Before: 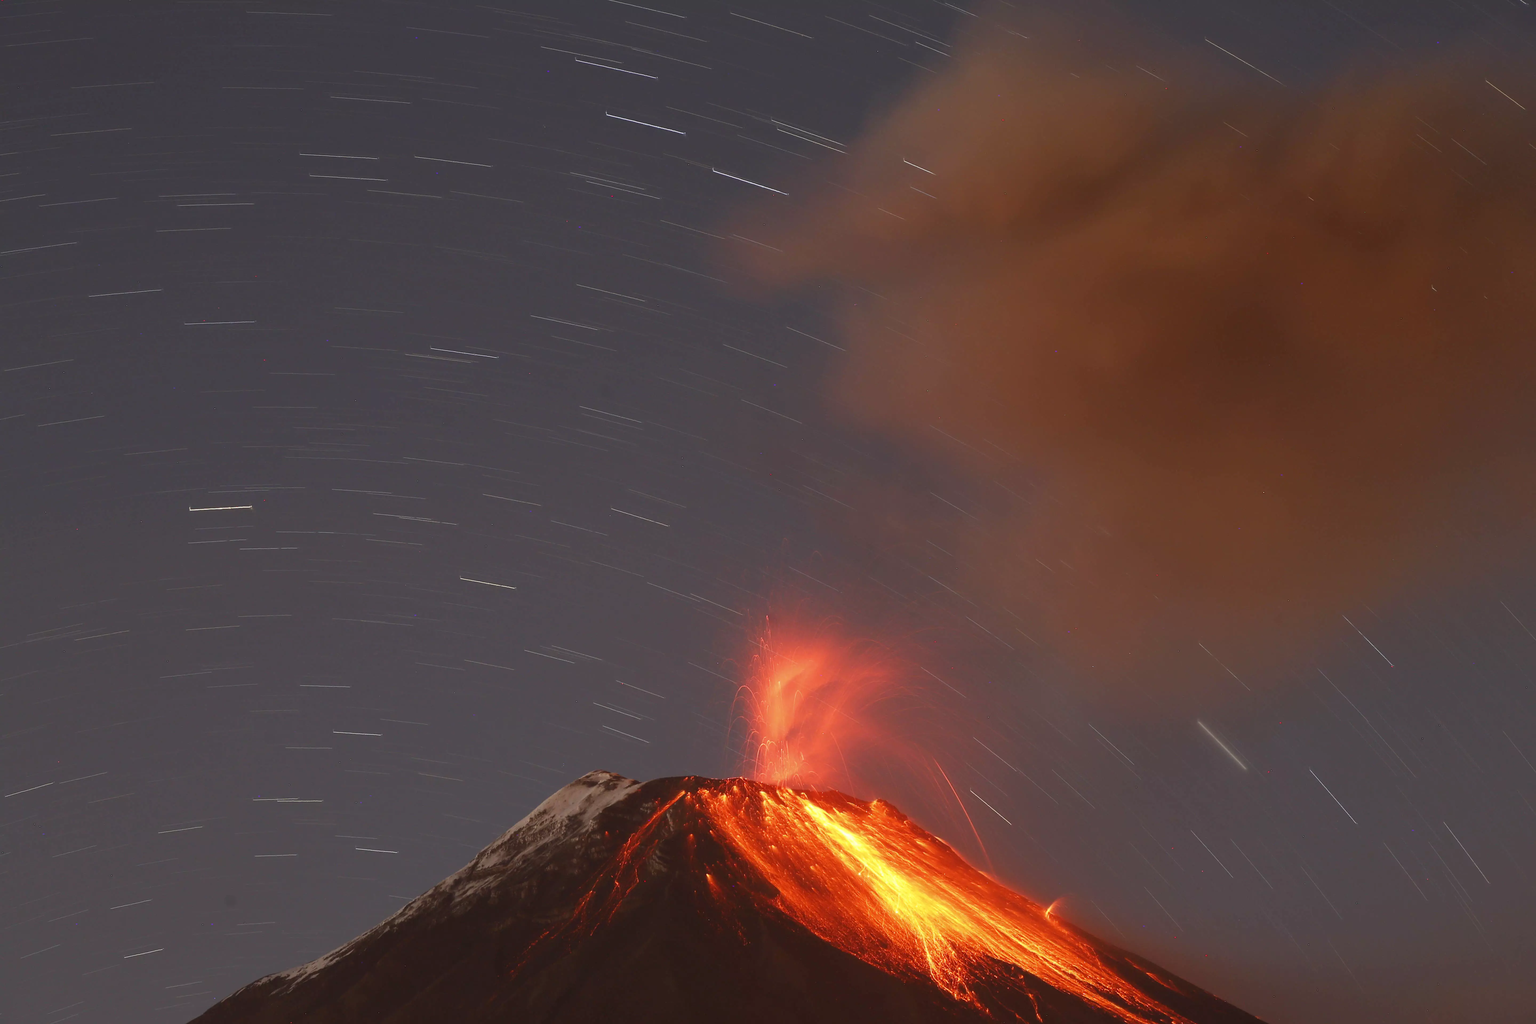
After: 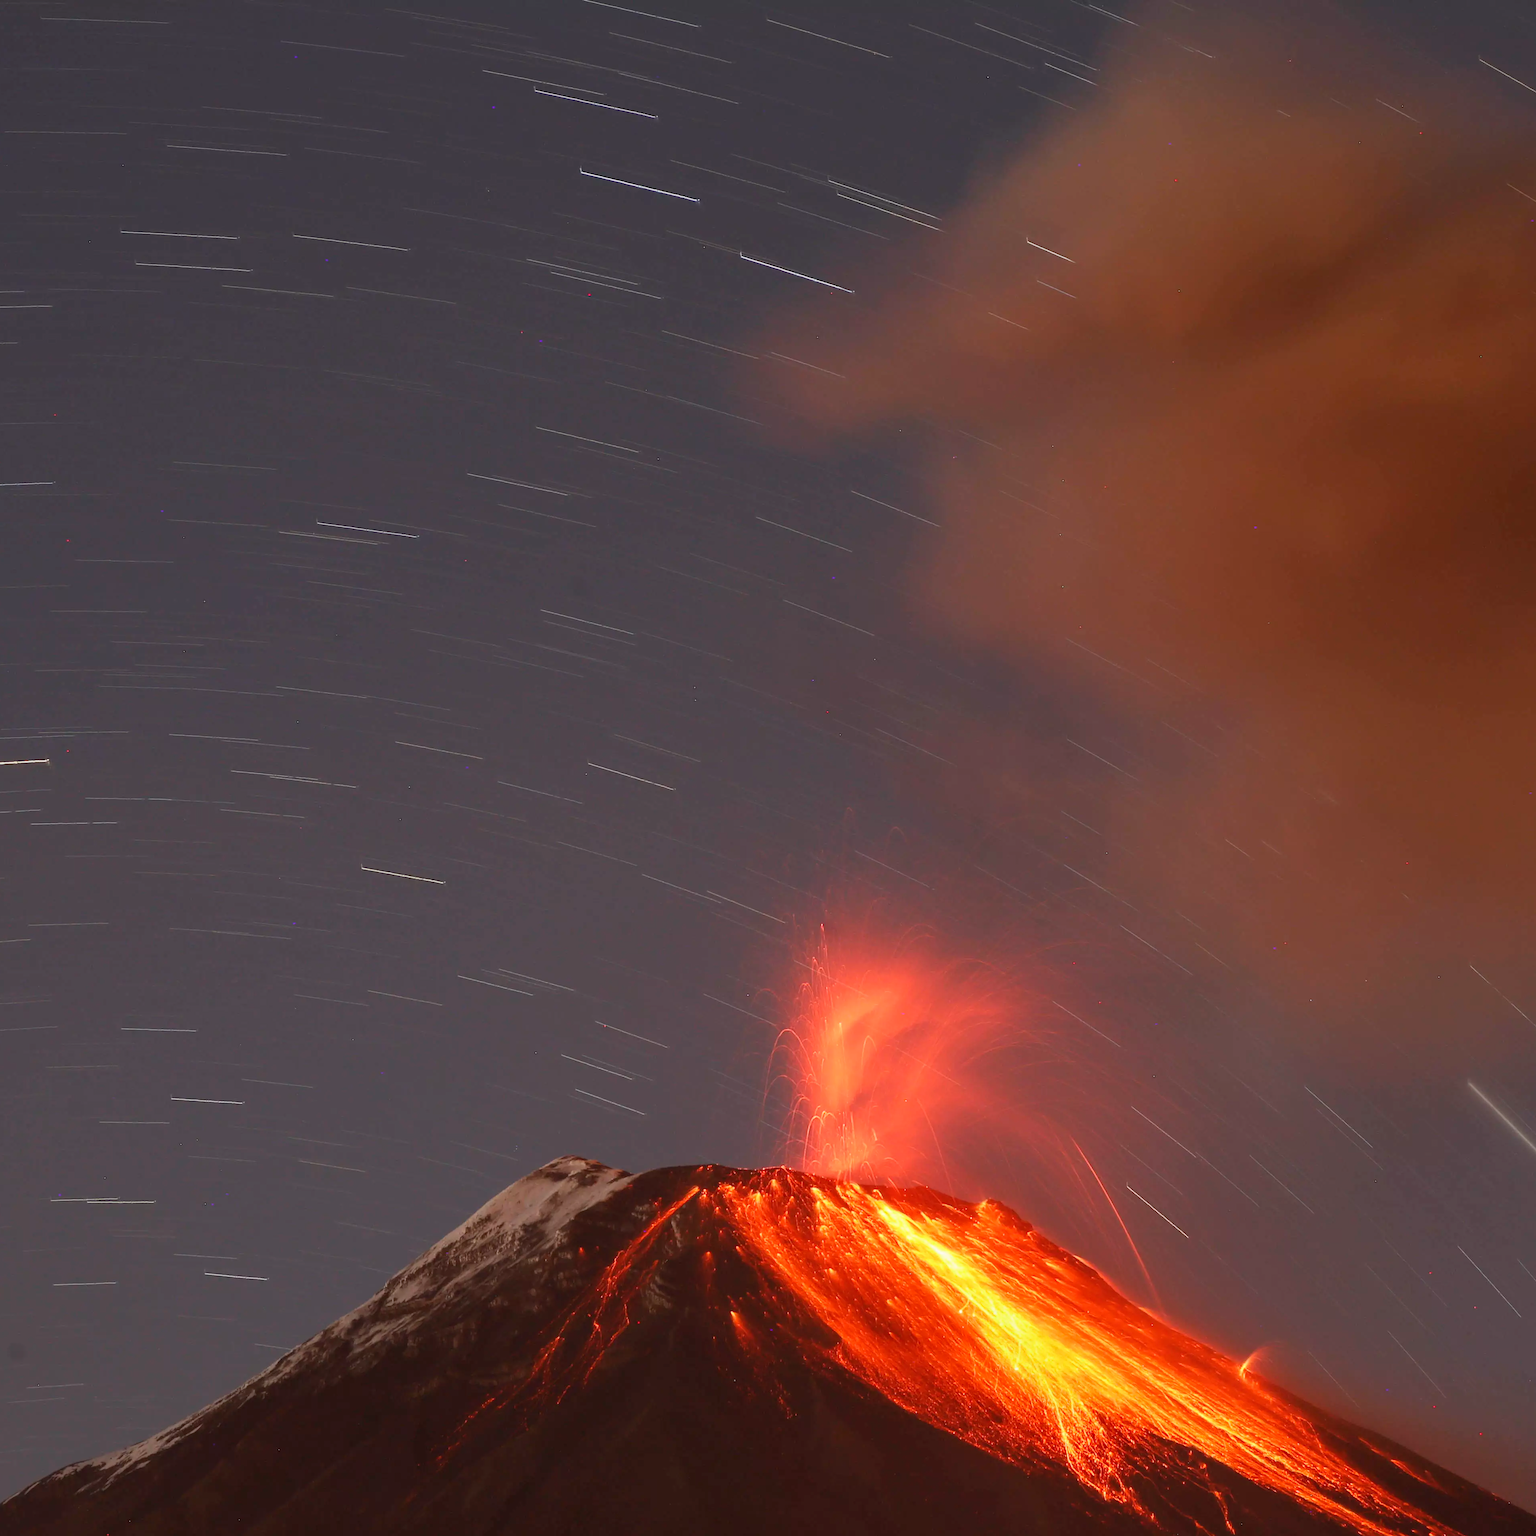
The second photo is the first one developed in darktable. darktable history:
crop and rotate: left 14.292%, right 19.041%
local contrast: detail 110%
